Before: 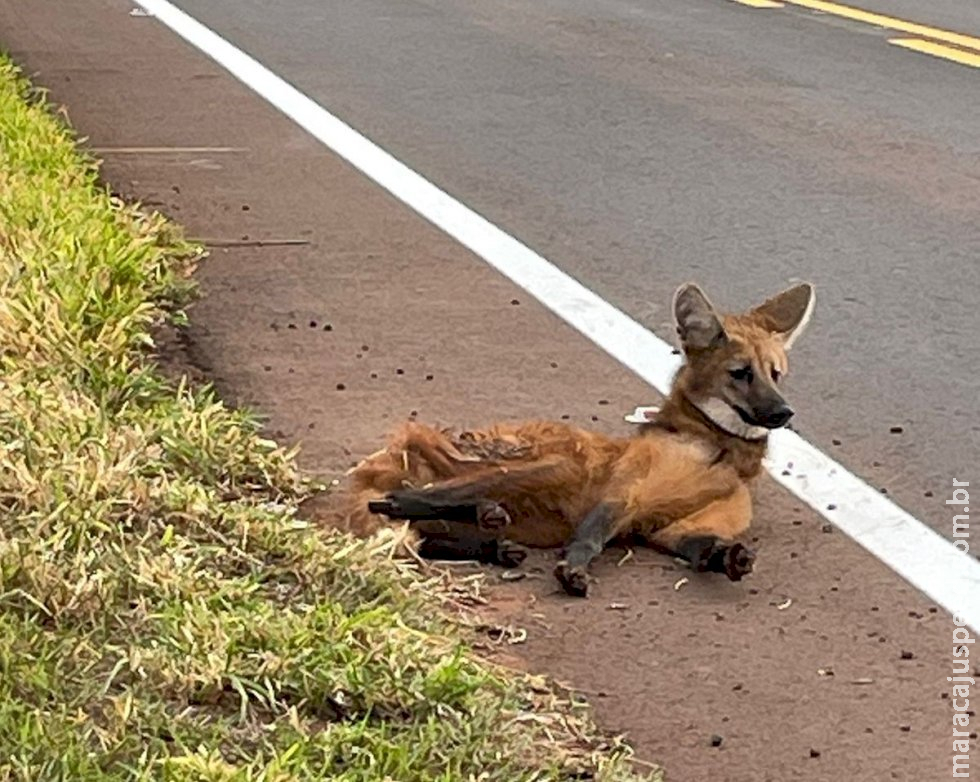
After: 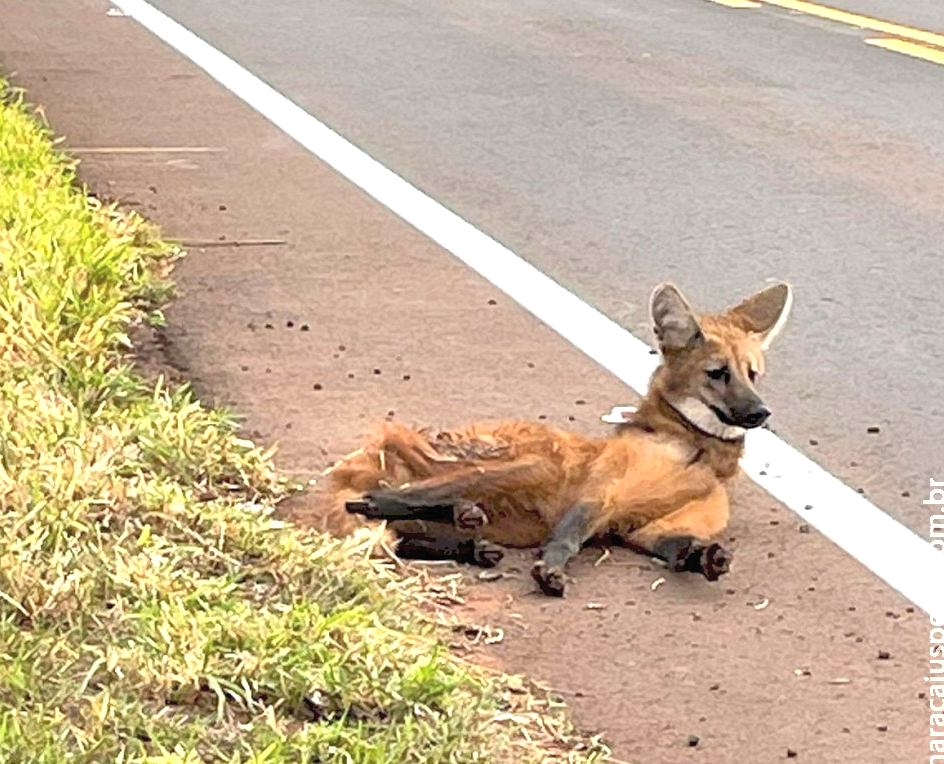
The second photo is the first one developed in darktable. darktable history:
exposure: black level correction 0, exposure 0.7 EV, compensate exposure bias true, compensate highlight preservation false
contrast brightness saturation: brightness 0.13
crop and rotate: left 2.536%, right 1.107%, bottom 2.246%
